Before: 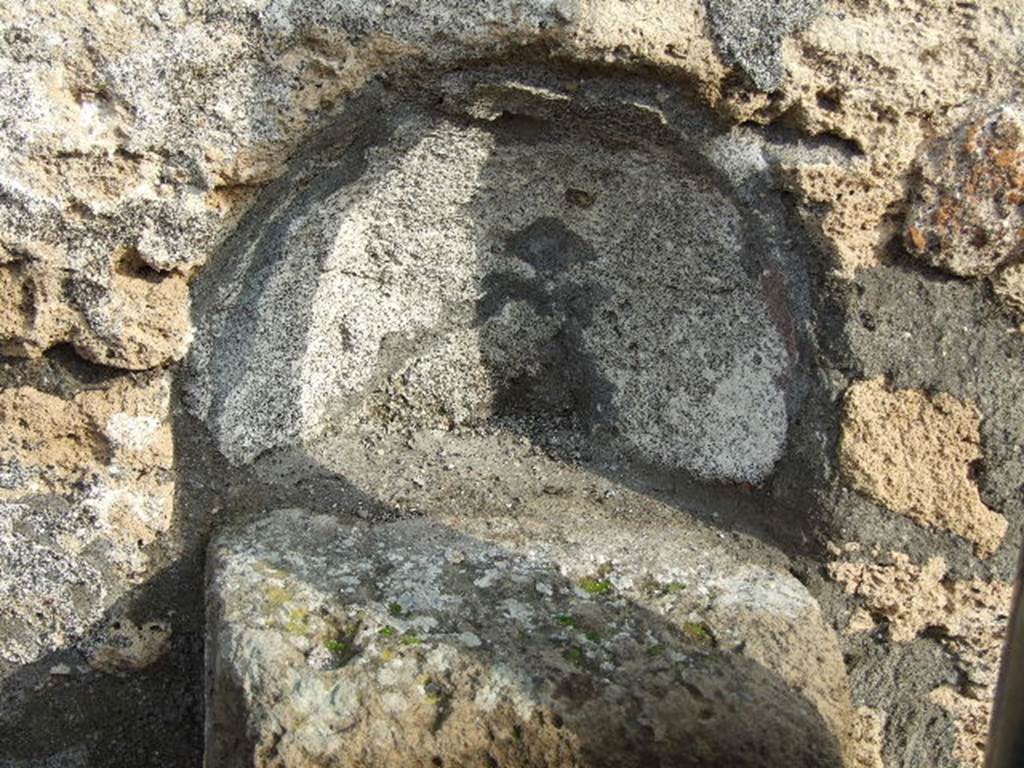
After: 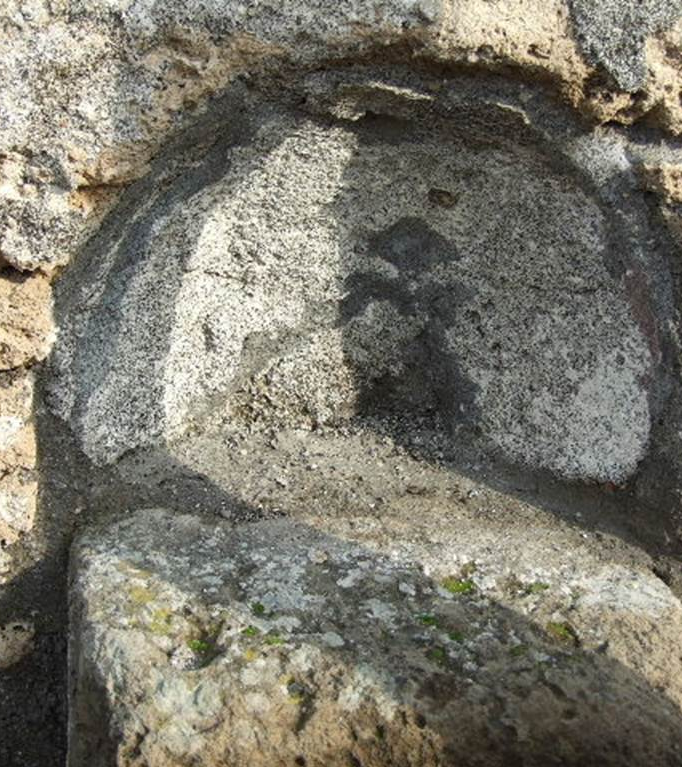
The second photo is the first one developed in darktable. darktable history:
crop and rotate: left 13.413%, right 19.938%
